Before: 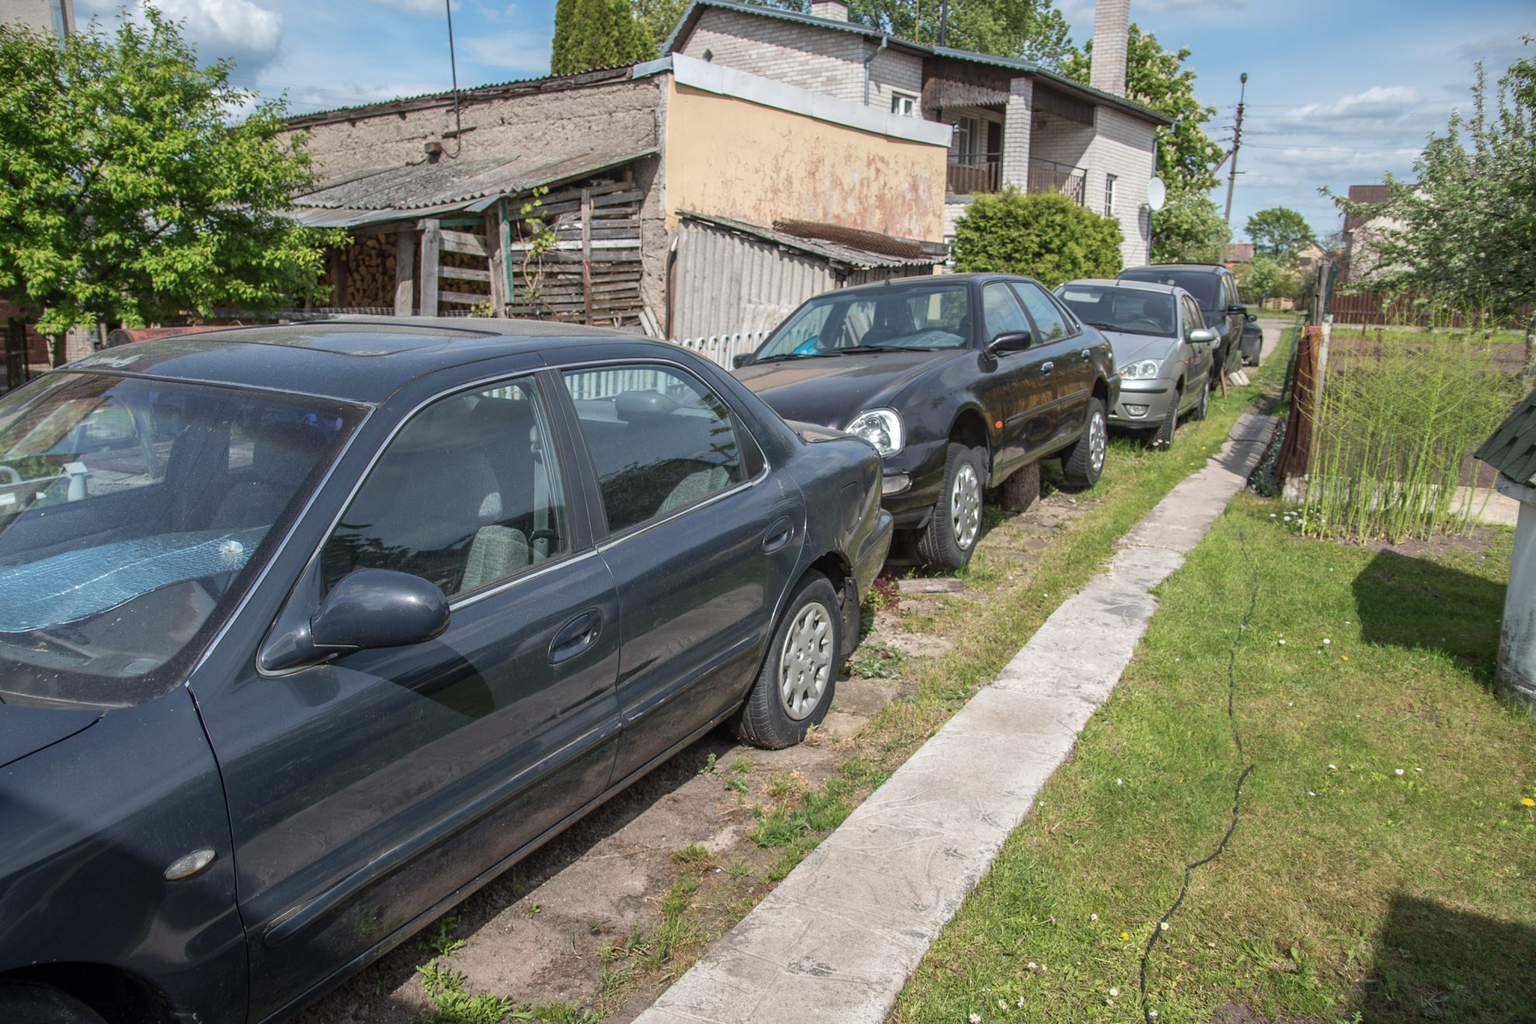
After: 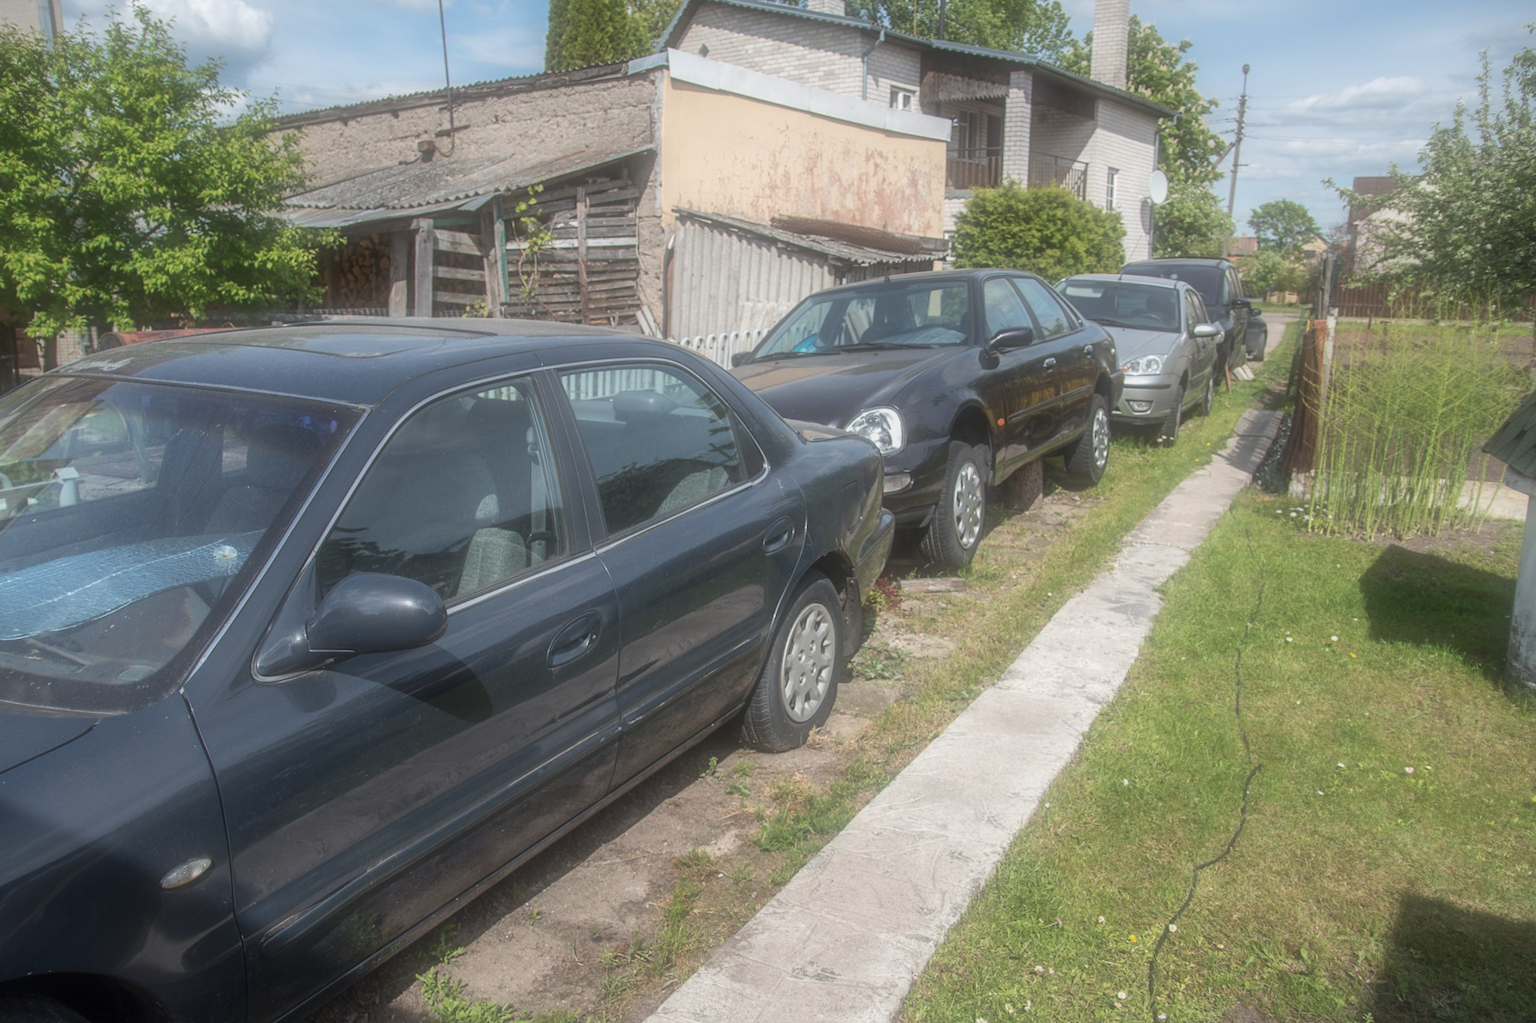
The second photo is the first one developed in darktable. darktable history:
rotate and perspective: rotation -0.45°, automatic cropping original format, crop left 0.008, crop right 0.992, crop top 0.012, crop bottom 0.988
soften: size 60.24%, saturation 65.46%, brightness 0.506 EV, mix 25.7%
